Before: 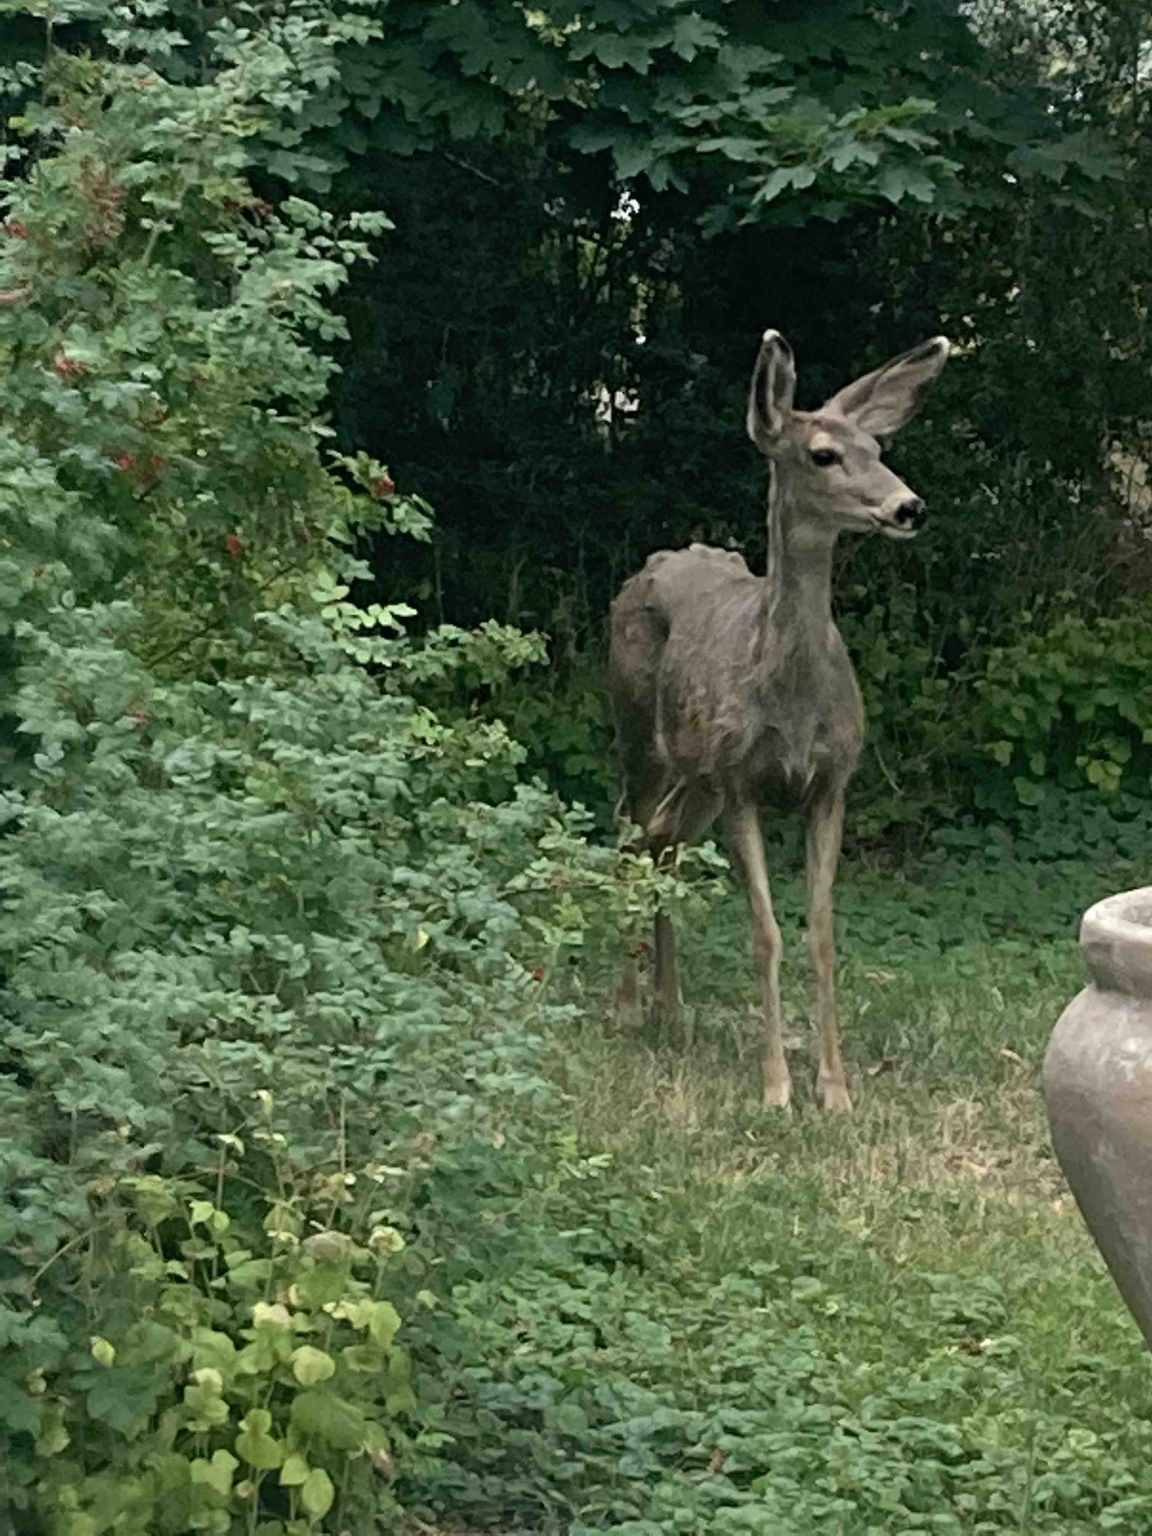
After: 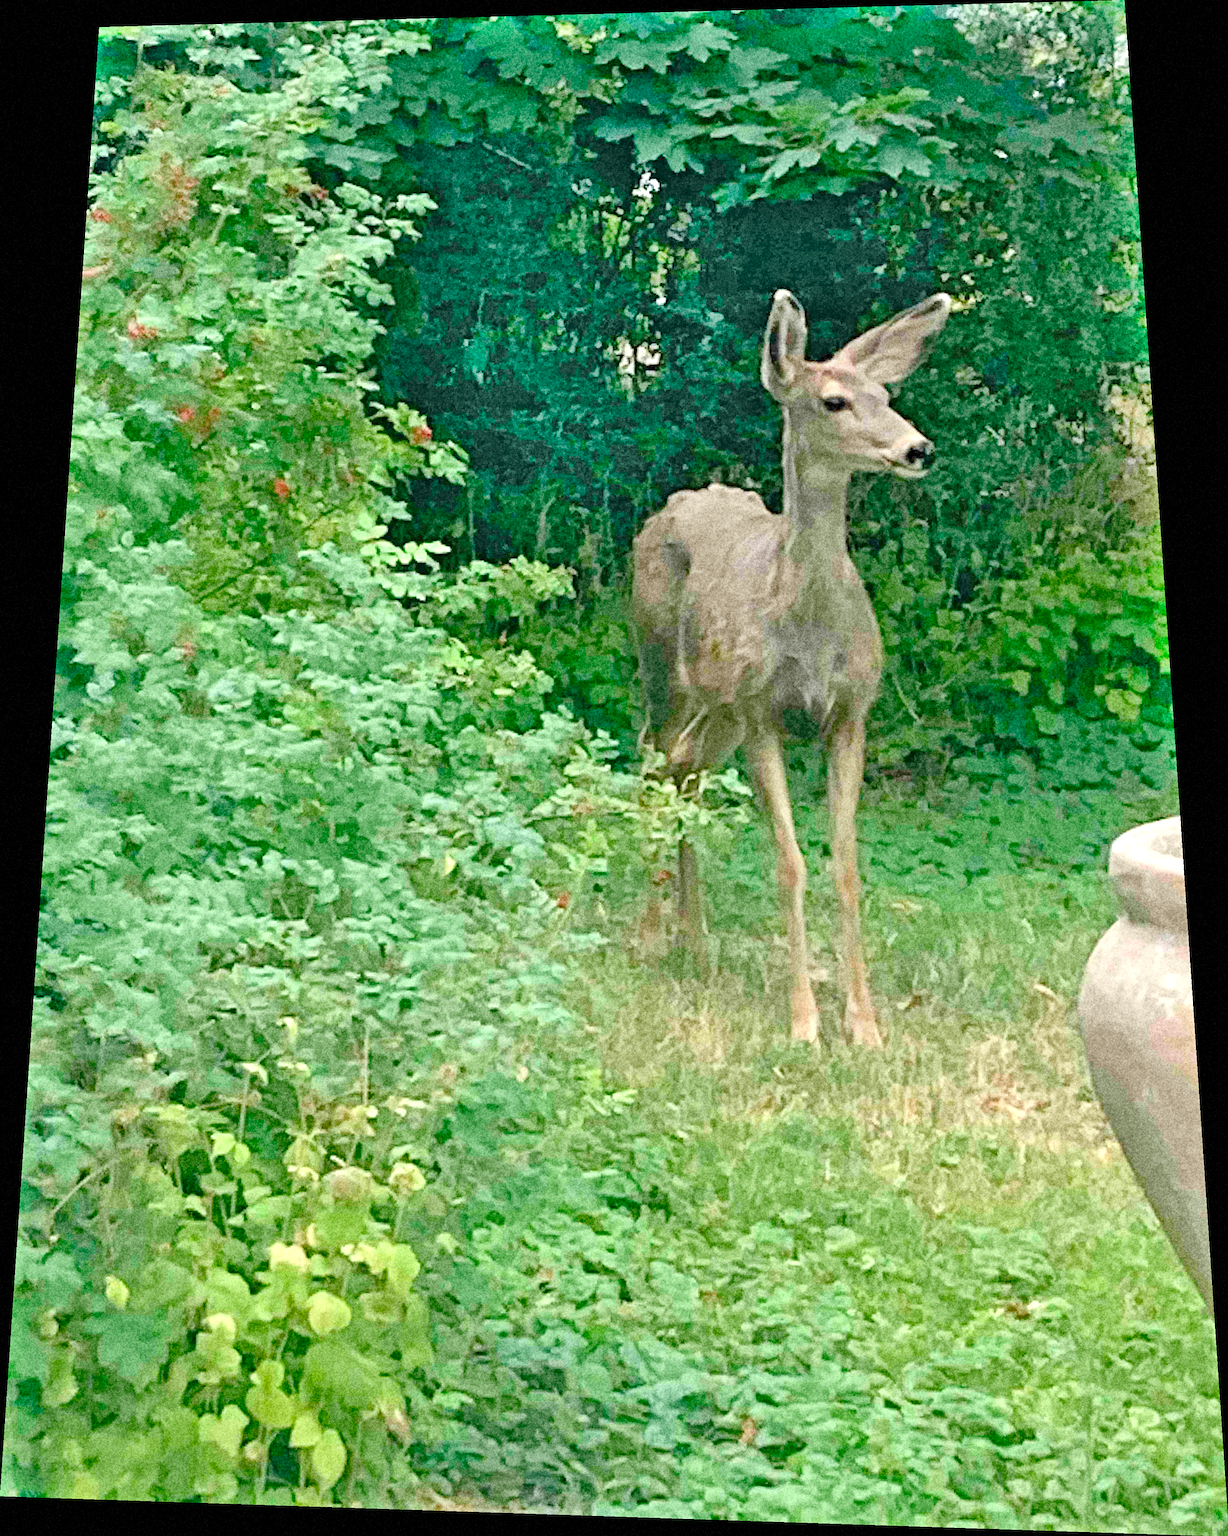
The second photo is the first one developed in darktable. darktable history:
shadows and highlights: shadows 75, highlights -25, soften with gaussian
rotate and perspective: rotation 0.128°, lens shift (vertical) -0.181, lens shift (horizontal) -0.044, shear 0.001, automatic cropping off
grain: coarseness 14.49 ISO, strength 48.04%, mid-tones bias 35%
sharpen: on, module defaults
levels: levels [0.008, 0.318, 0.836]
